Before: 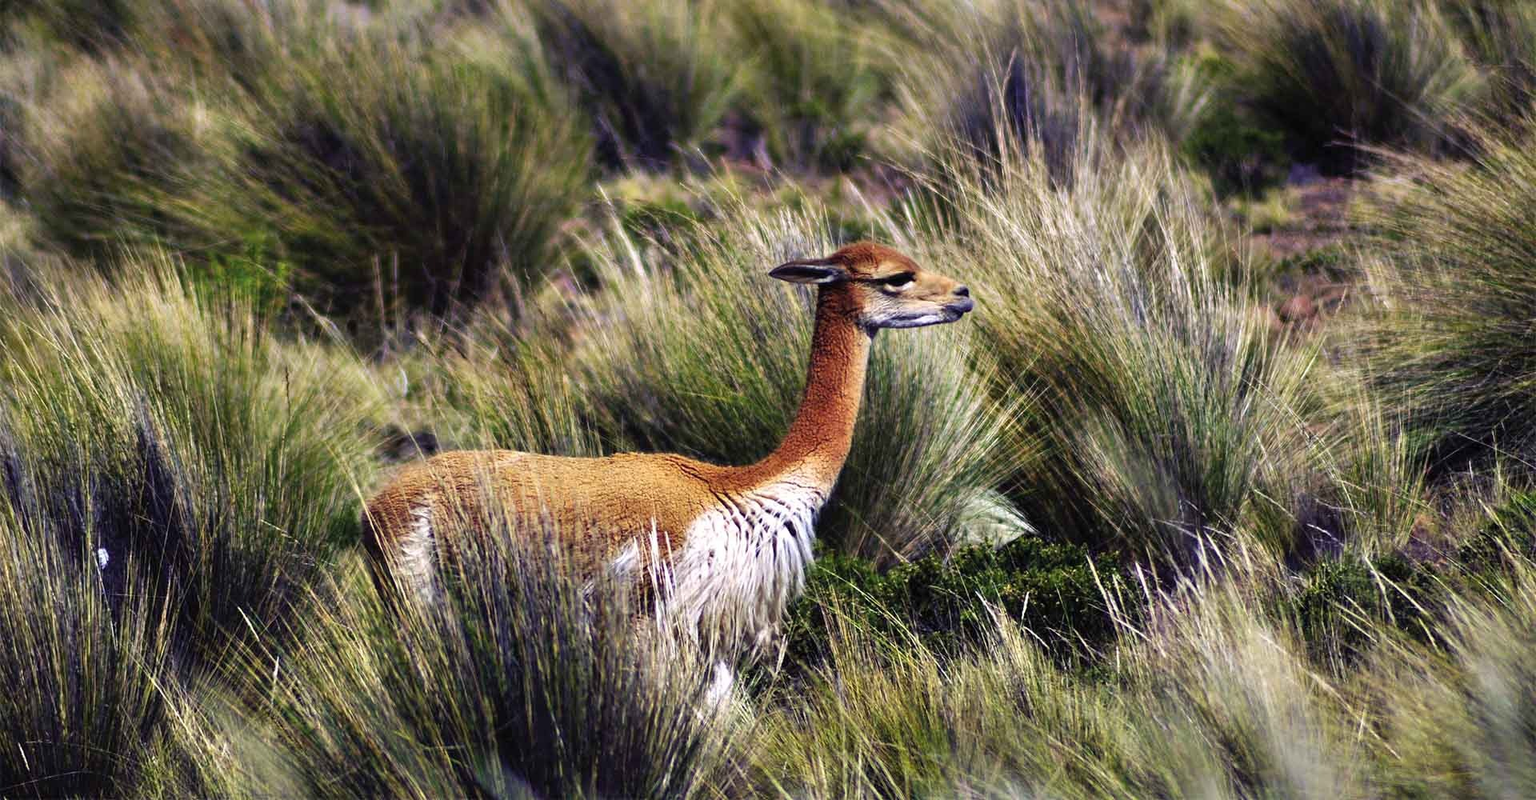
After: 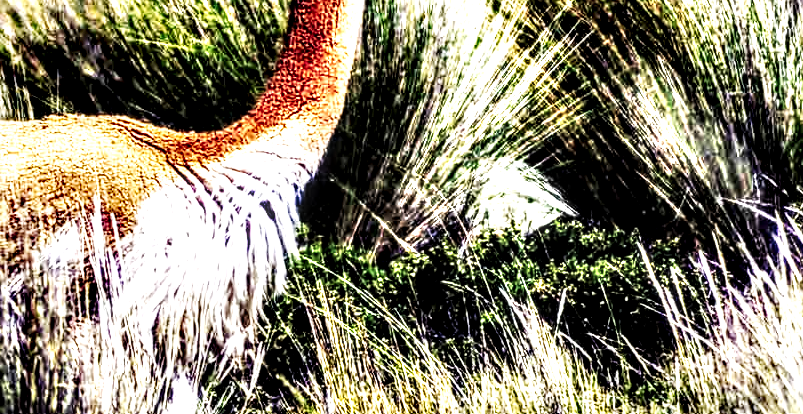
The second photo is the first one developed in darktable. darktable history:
exposure: exposure 0.606 EV, compensate highlight preservation false
local contrast: highlights 112%, shadows 40%, detail 293%
tone curve: curves: ch0 [(0, 0) (0.003, 0.13) (0.011, 0.13) (0.025, 0.134) (0.044, 0.136) (0.069, 0.139) (0.1, 0.144) (0.136, 0.151) (0.177, 0.171) (0.224, 0.2) (0.277, 0.247) (0.335, 0.318) (0.399, 0.412) (0.468, 0.536) (0.543, 0.659) (0.623, 0.746) (0.709, 0.812) (0.801, 0.871) (0.898, 0.915) (1, 1)], preserve colors none
crop: left 37.515%, top 45.167%, right 20.646%, bottom 13.421%
